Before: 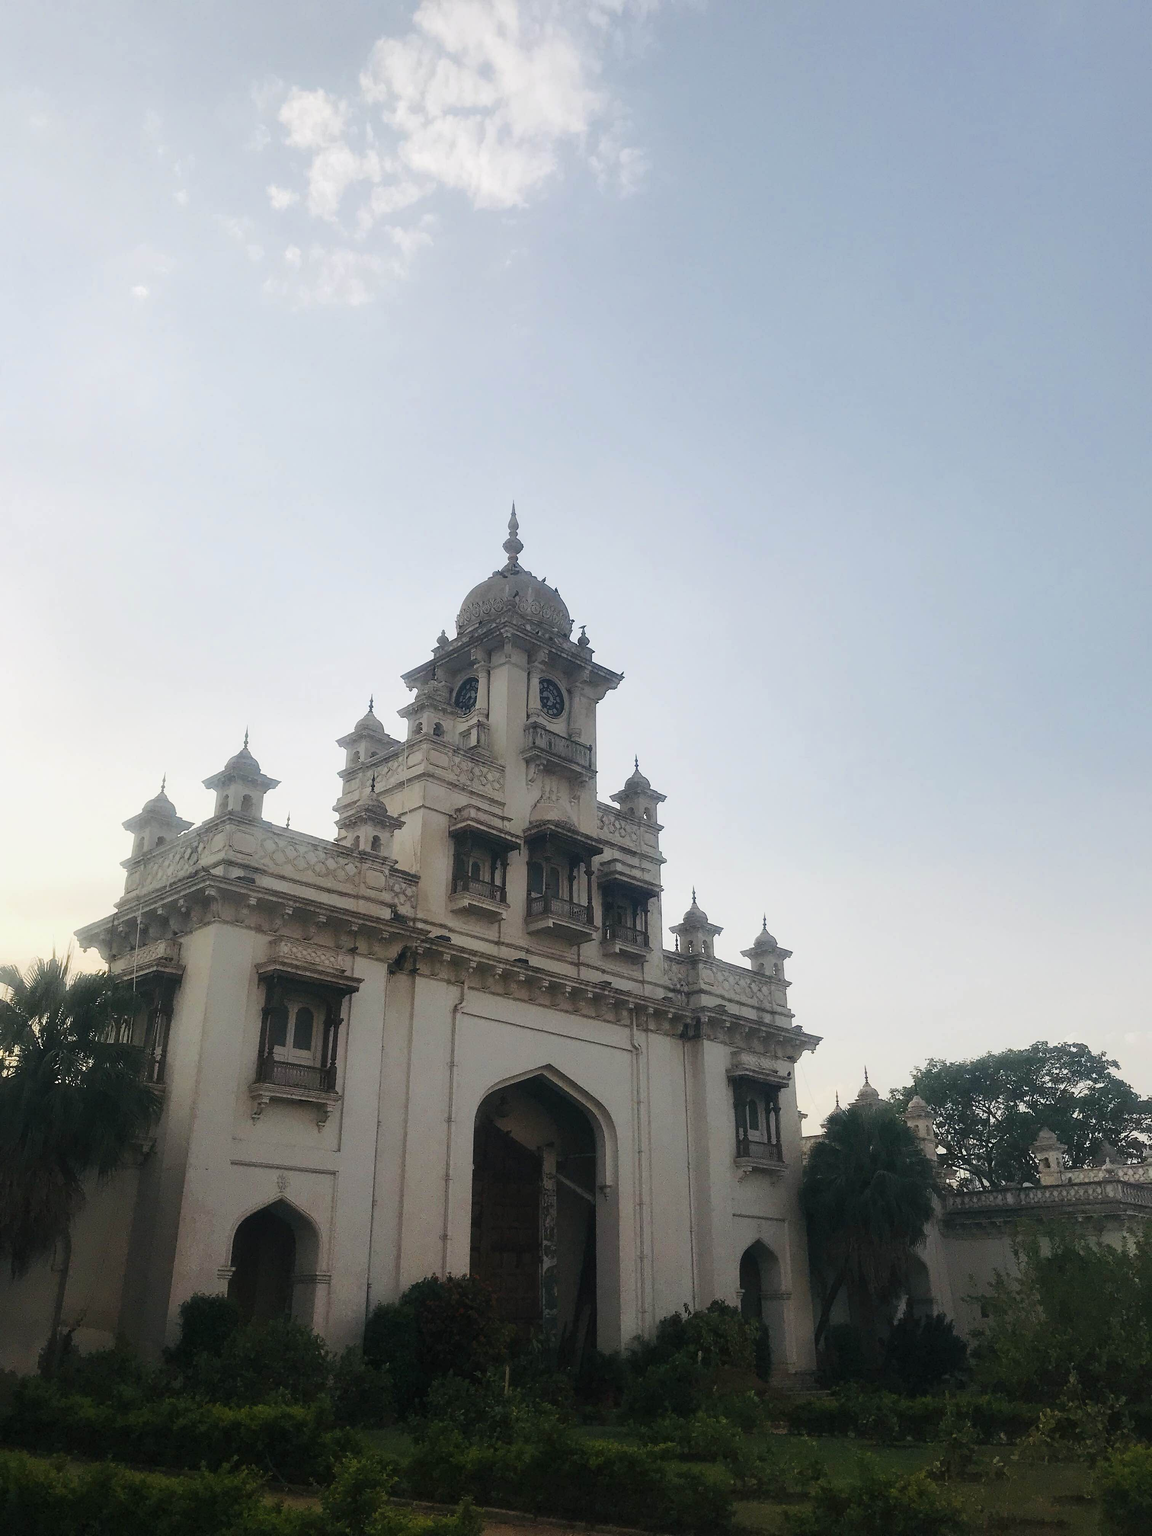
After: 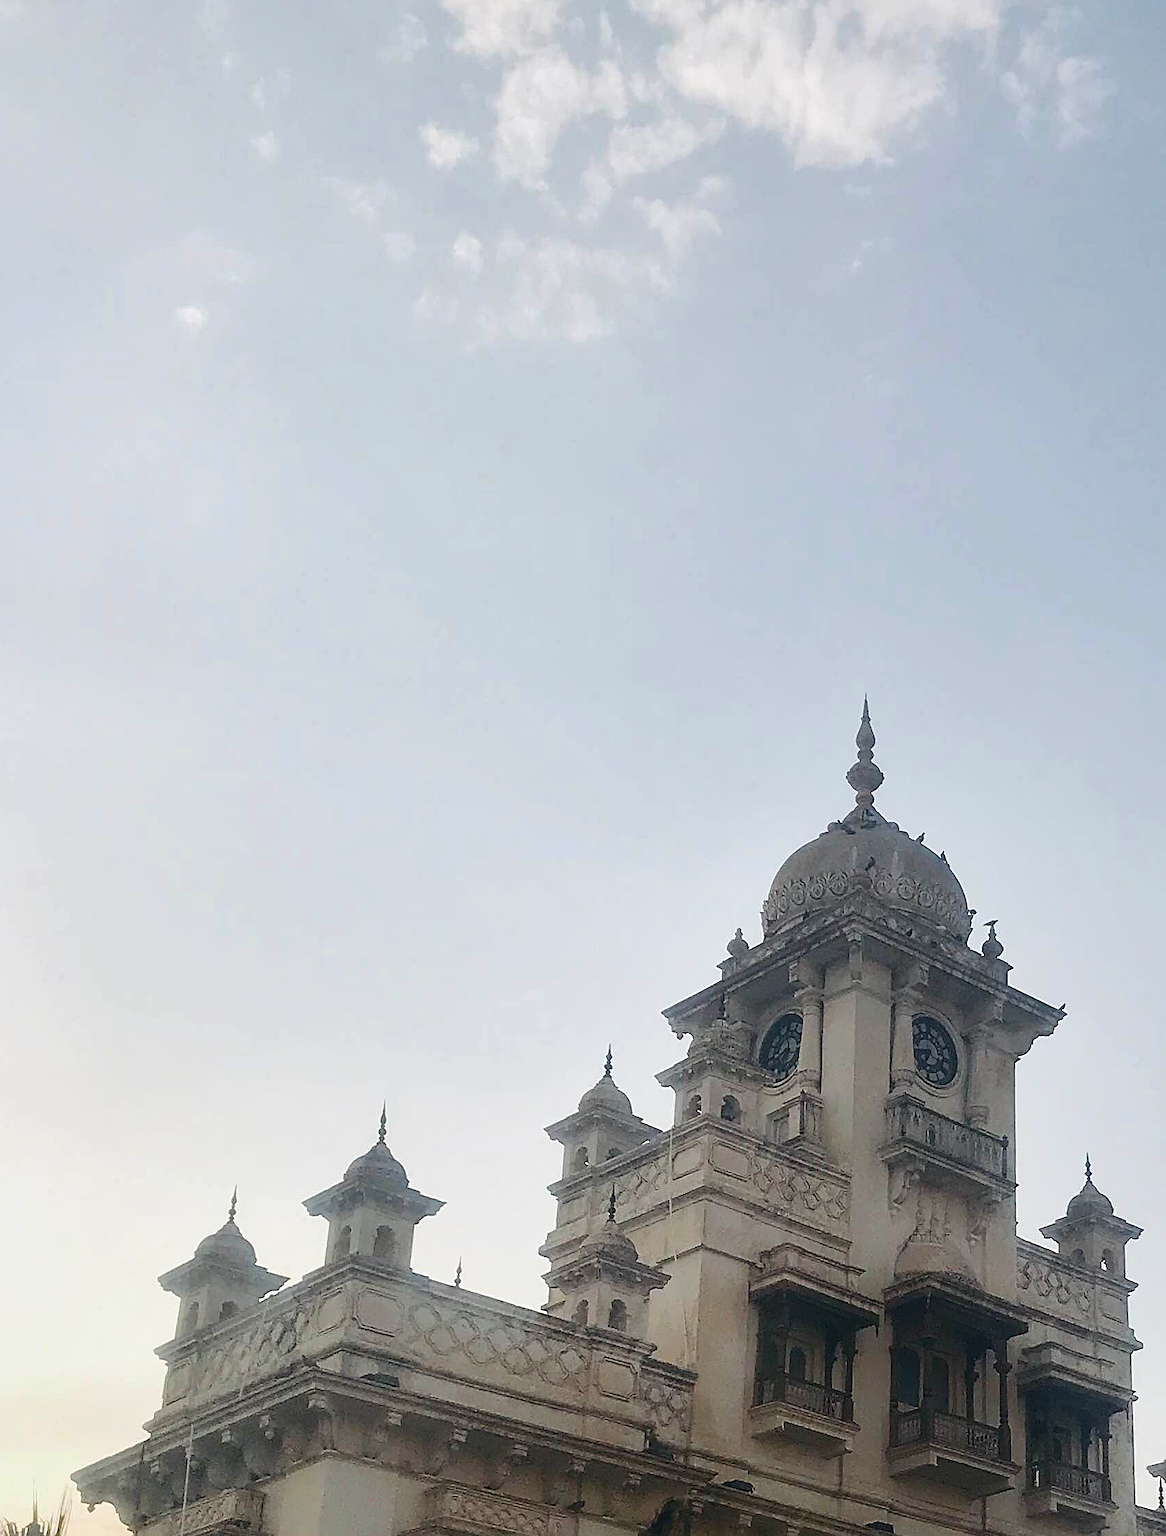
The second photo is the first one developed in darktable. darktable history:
crop and rotate: left 3.026%, top 7.613%, right 40.981%, bottom 37.075%
sharpen: on, module defaults
shadows and highlights: shadows -86.4, highlights -35.83, soften with gaussian
